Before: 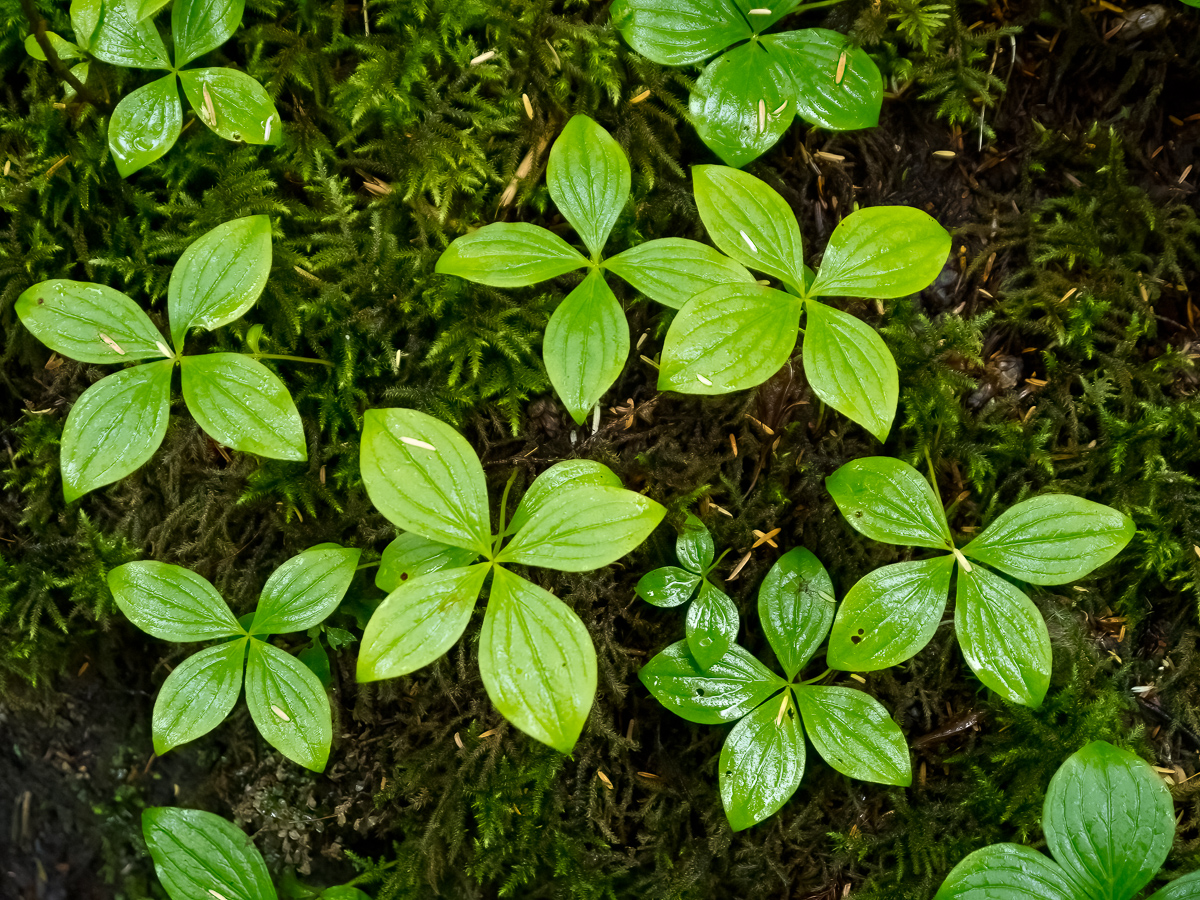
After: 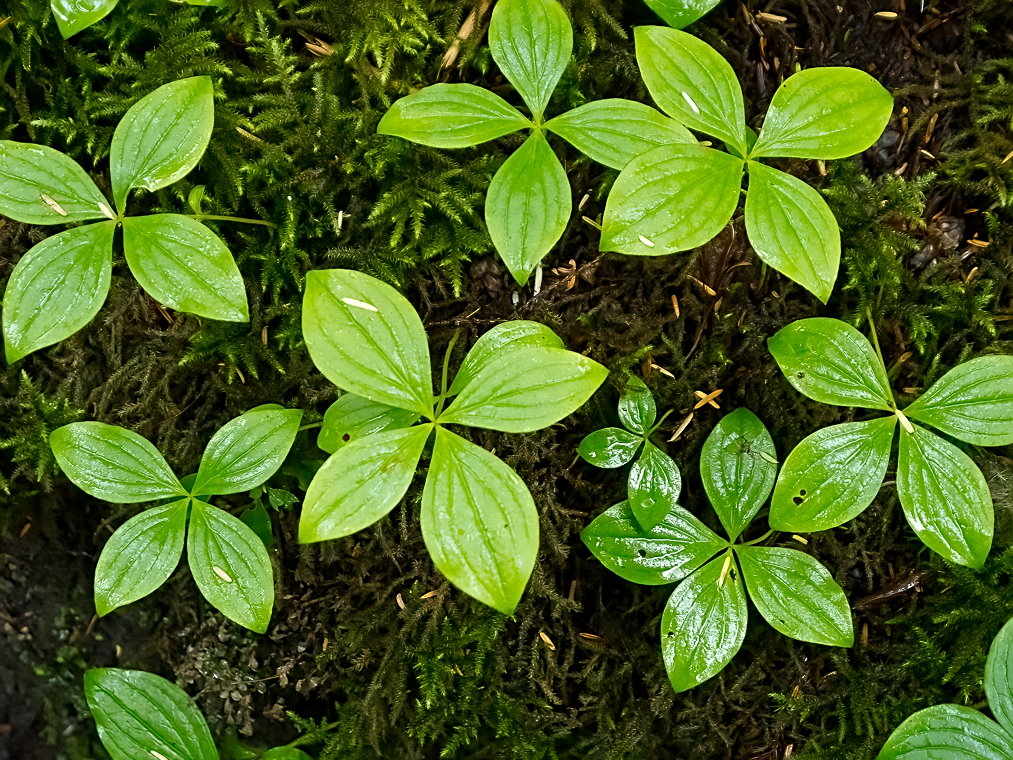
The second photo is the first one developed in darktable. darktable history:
crop and rotate: left 4.842%, top 15.51%, right 10.668%
sharpen: on, module defaults
